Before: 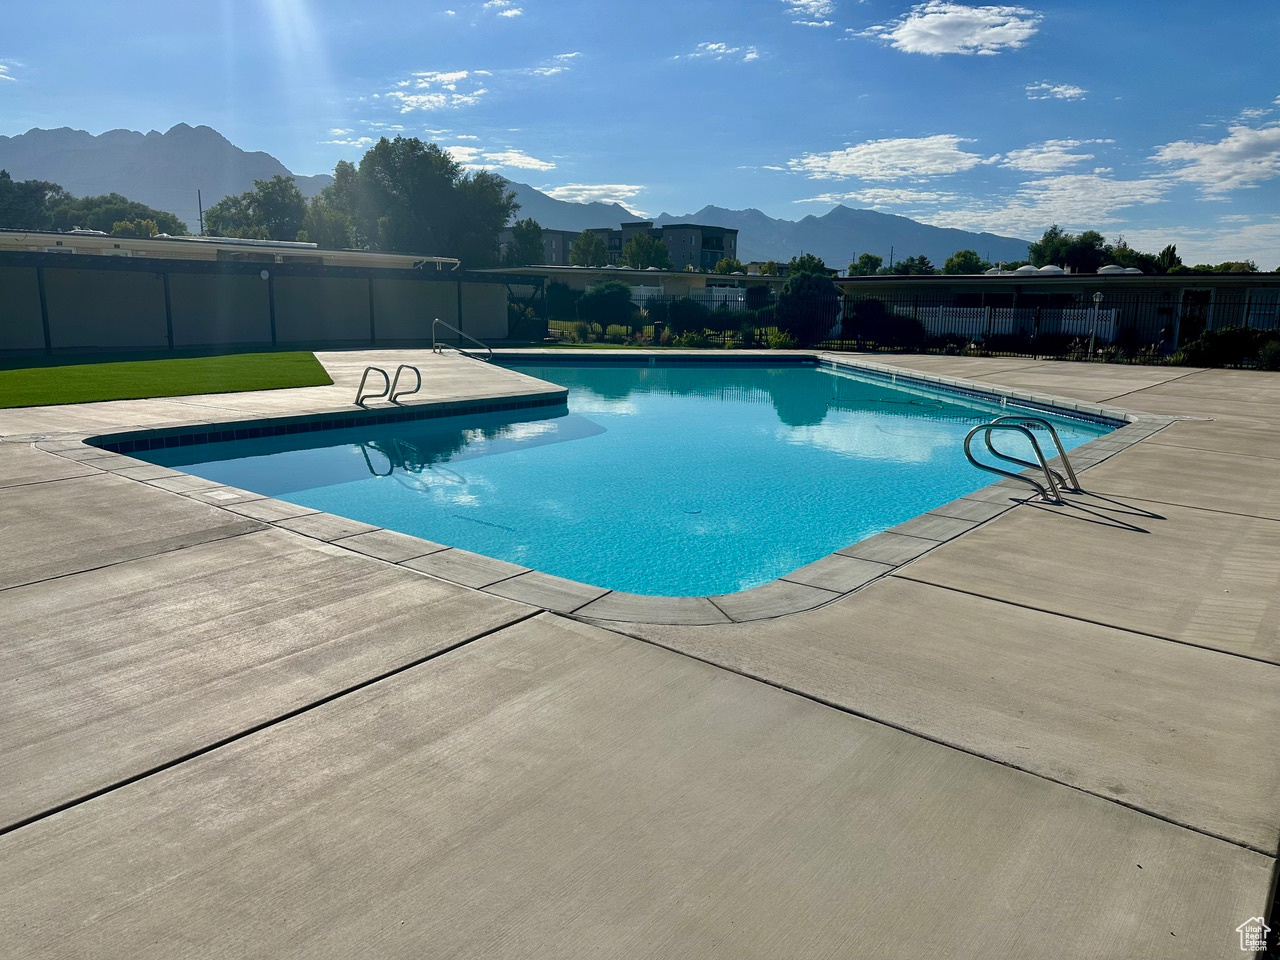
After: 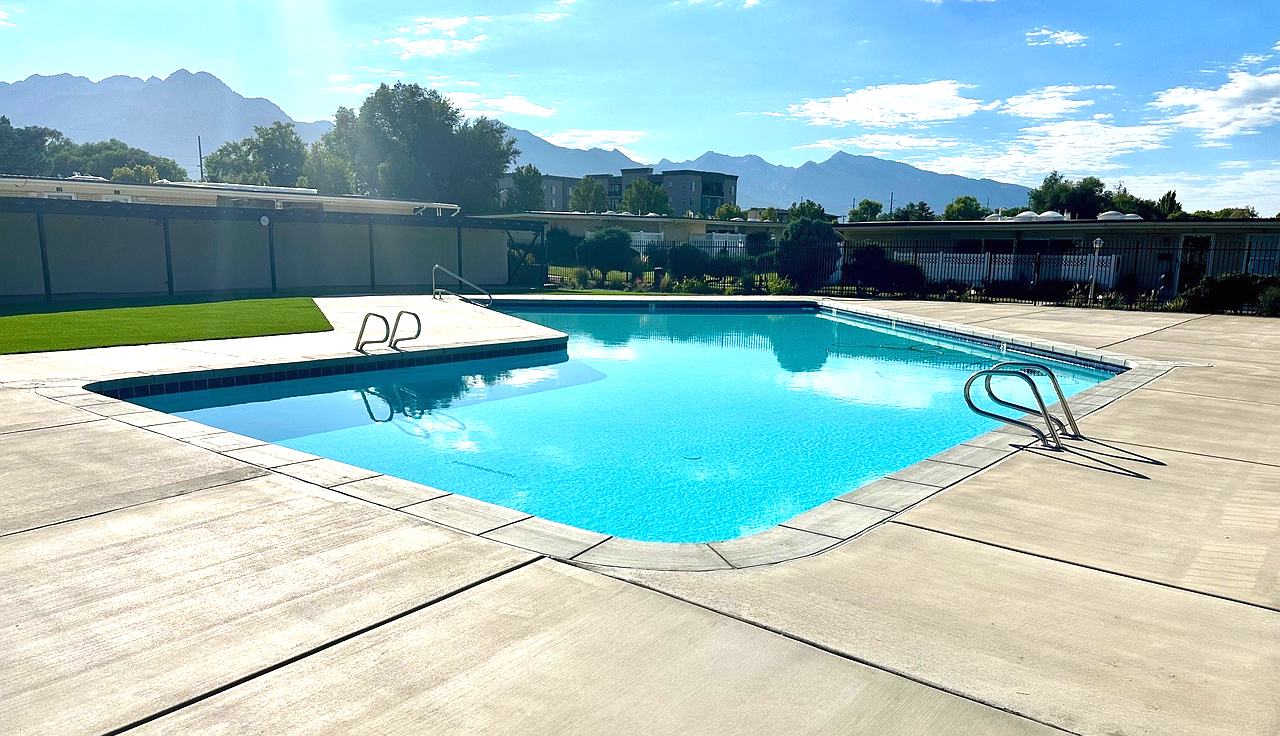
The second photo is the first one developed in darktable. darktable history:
crop: top 5.667%, bottom 17.637%
sharpen: radius 1, threshold 1
exposure: black level correction 0, exposure 1.1 EV, compensate exposure bias true, compensate highlight preservation false
